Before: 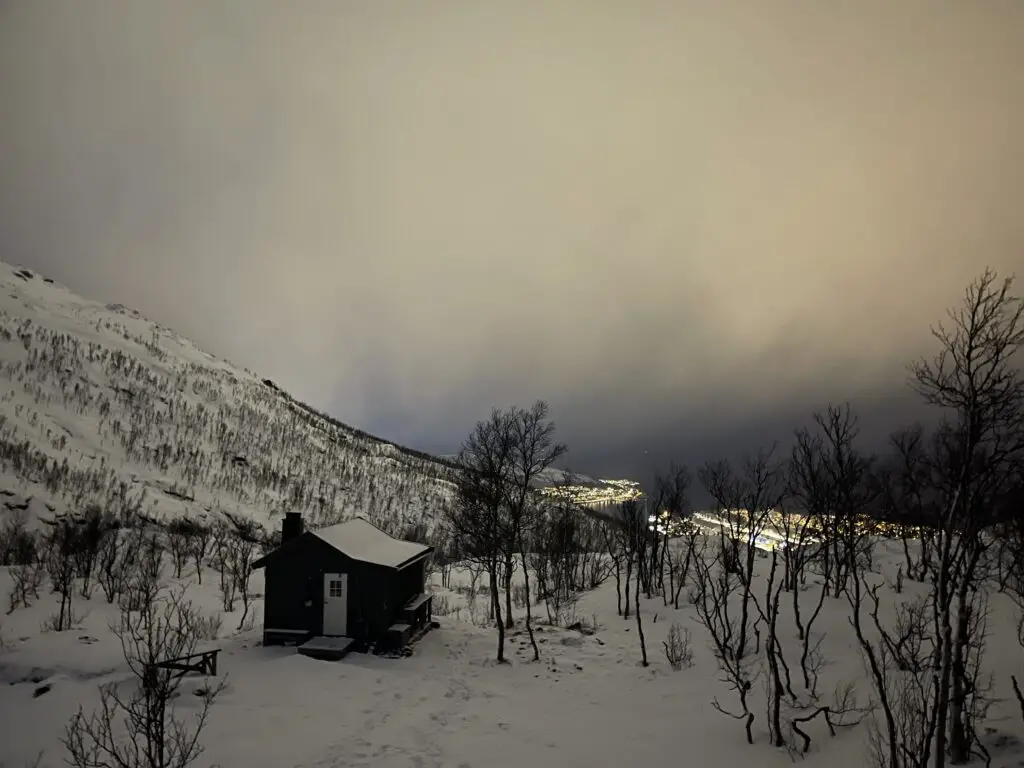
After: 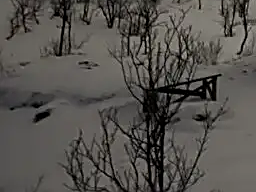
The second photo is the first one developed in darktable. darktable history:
sharpen: on, module defaults
crop: left 0%, top 74.933%, right 74.933%
